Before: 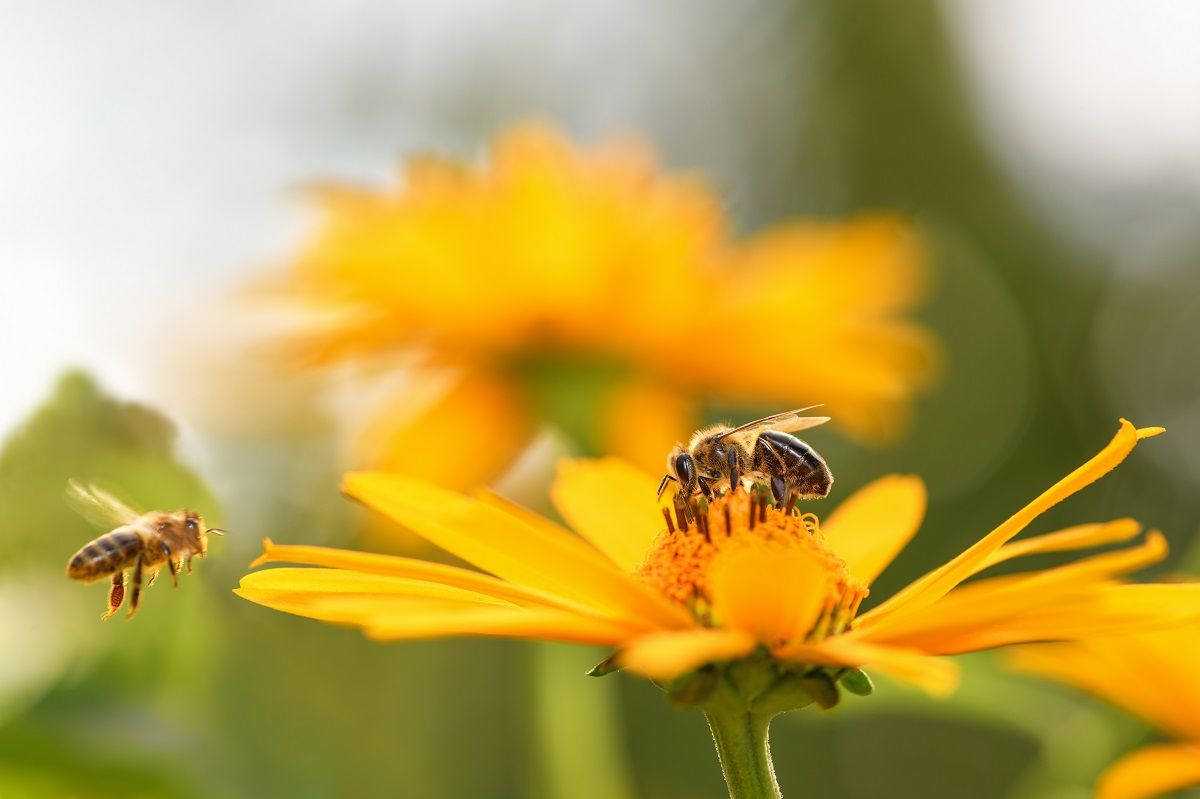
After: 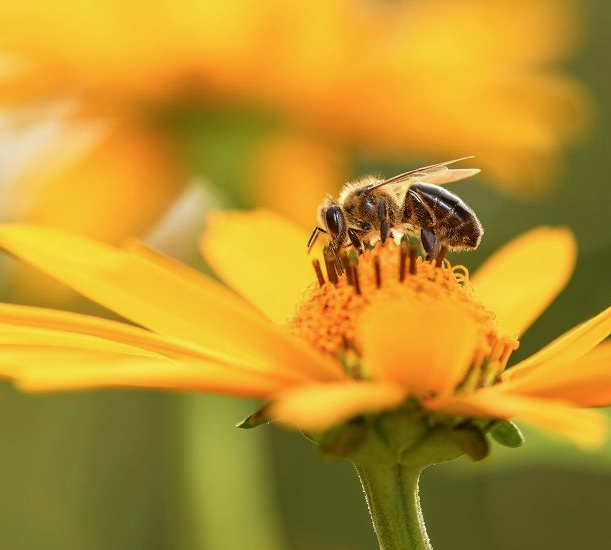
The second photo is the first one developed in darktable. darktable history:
contrast brightness saturation: saturation -0.05
crop and rotate: left 29.237%, top 31.152%, right 19.807%
color correction: highlights a* -3.28, highlights b* -6.24, shadows a* 3.1, shadows b* 5.19
